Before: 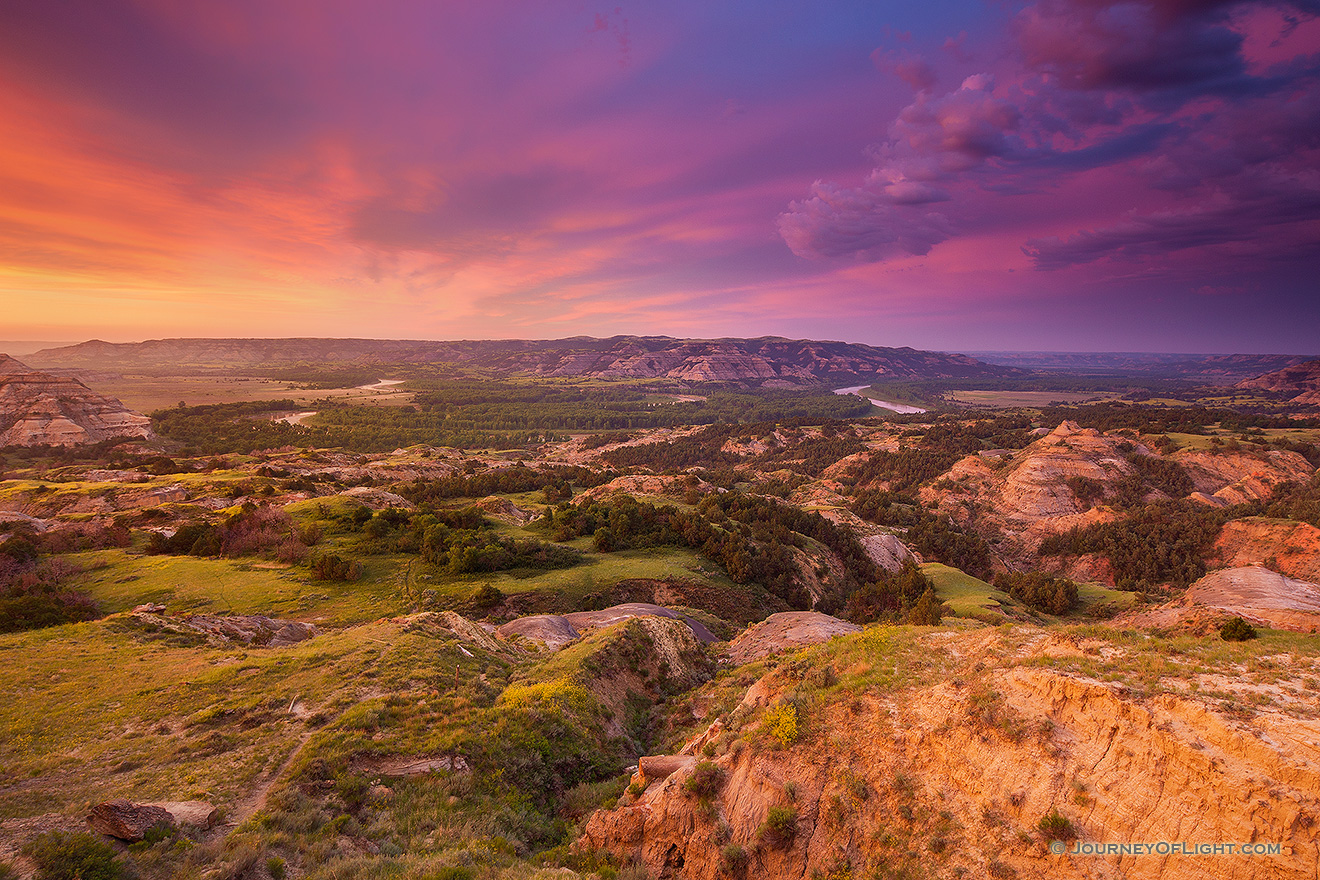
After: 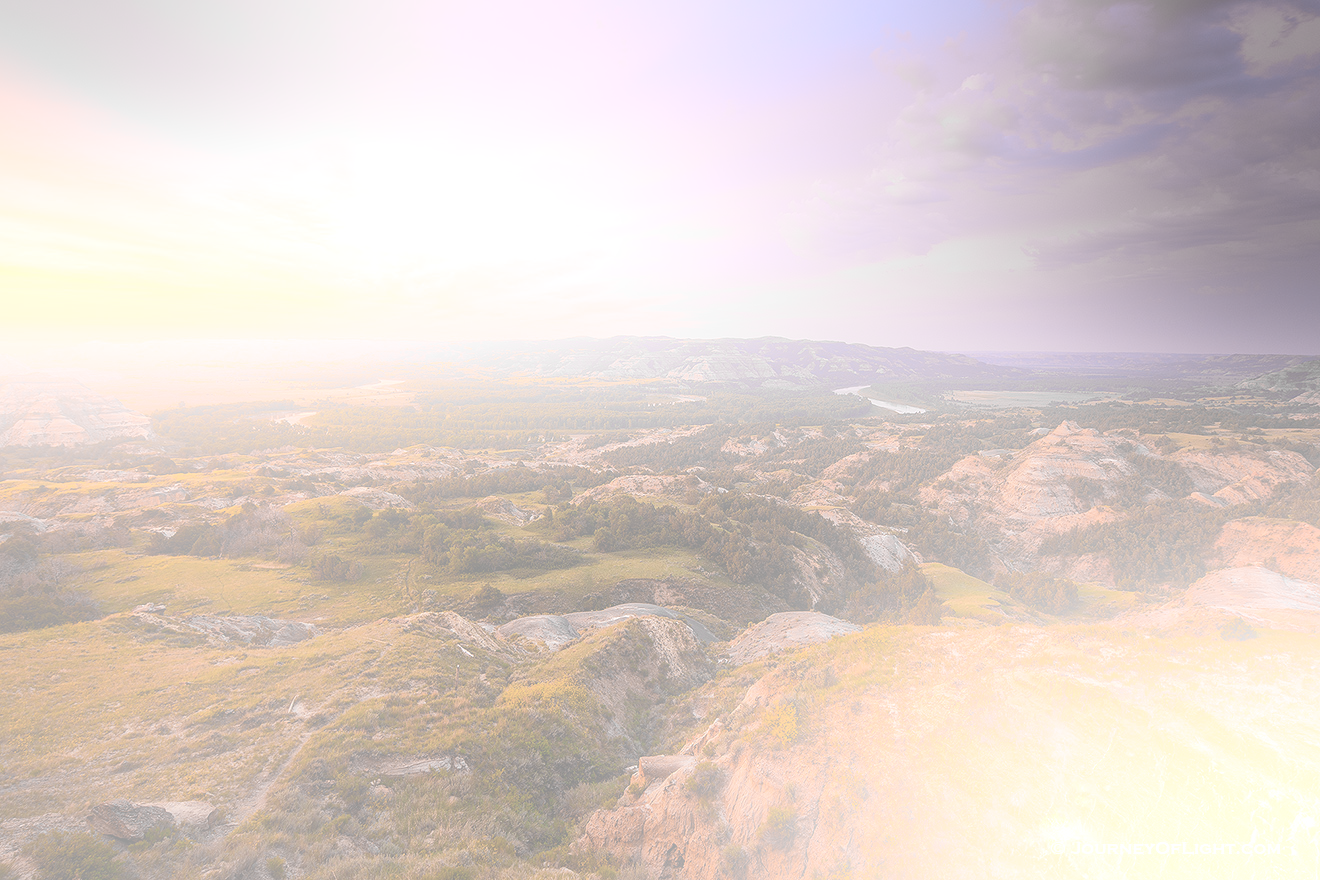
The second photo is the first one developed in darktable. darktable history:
bloom: size 25%, threshold 5%, strength 90%
tone equalizer: -8 EV -0.417 EV, -7 EV -0.389 EV, -6 EV -0.333 EV, -5 EV -0.222 EV, -3 EV 0.222 EV, -2 EV 0.333 EV, -1 EV 0.389 EV, +0 EV 0.417 EV, edges refinement/feathering 500, mask exposure compensation -1.57 EV, preserve details no
color zones: curves: ch0 [(0, 0.487) (0.241, 0.395) (0.434, 0.373) (0.658, 0.412) (0.838, 0.487)]; ch1 [(0, 0) (0.053, 0.053) (0.211, 0.202) (0.579, 0.259) (0.781, 0.241)]
